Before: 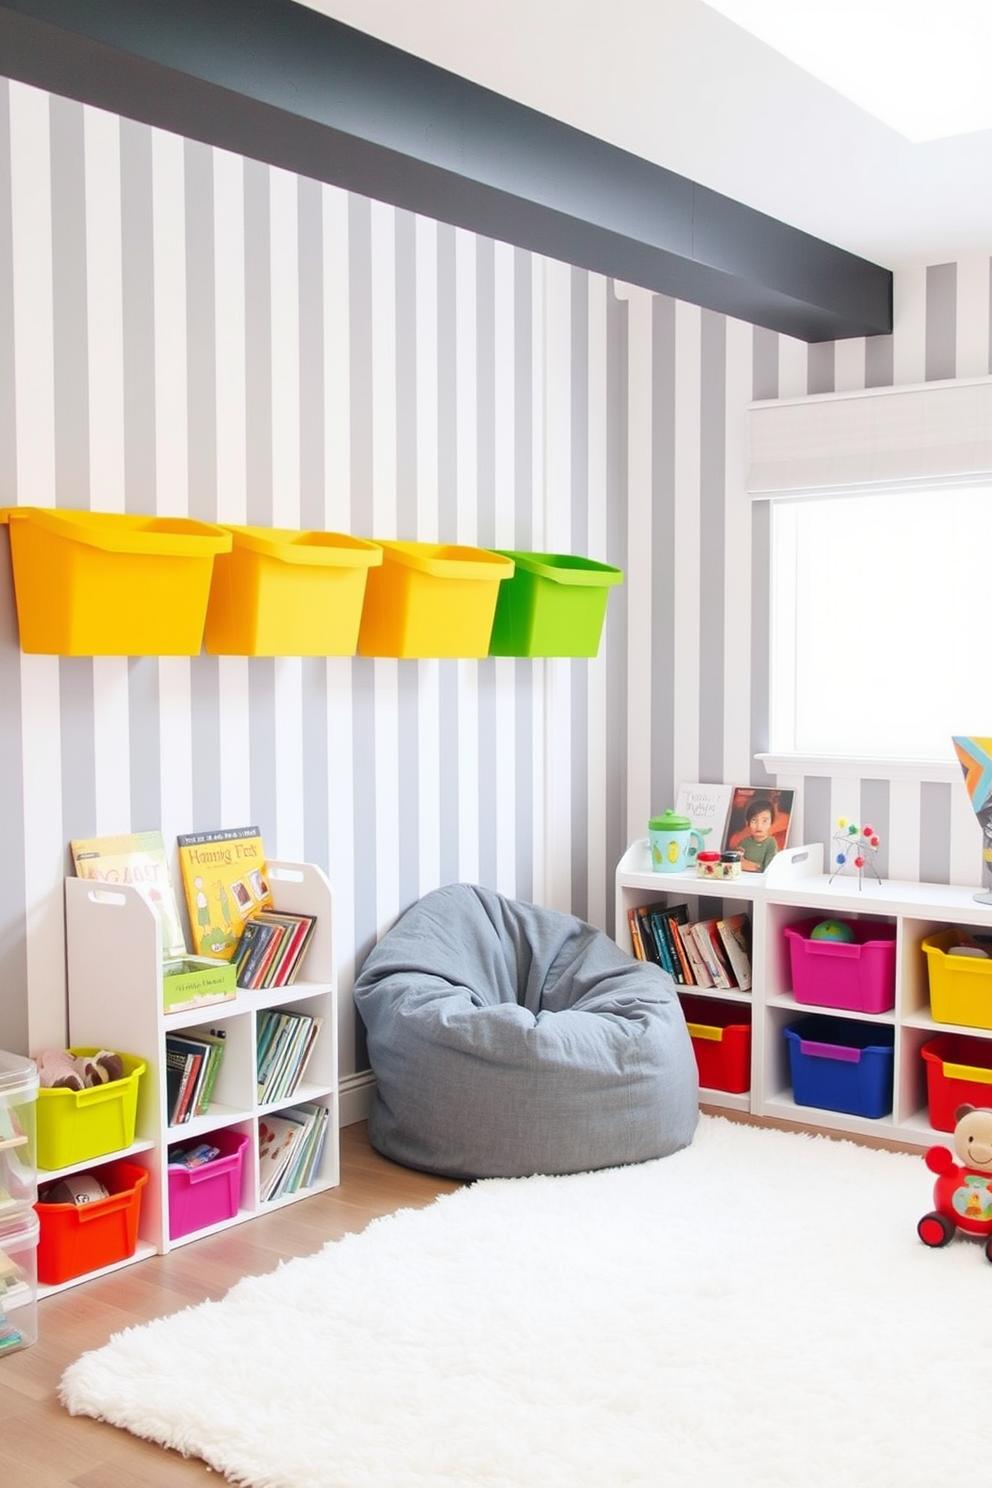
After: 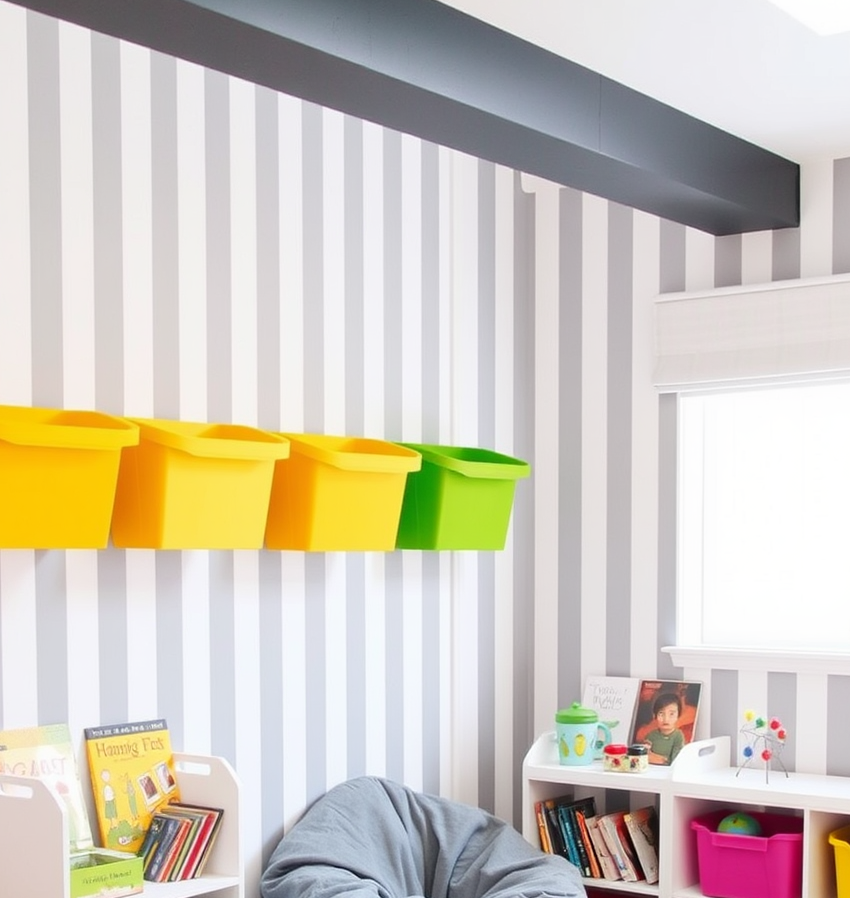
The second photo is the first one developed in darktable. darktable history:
crop and rotate: left 9.416%, top 7.223%, right 4.816%, bottom 32.416%
